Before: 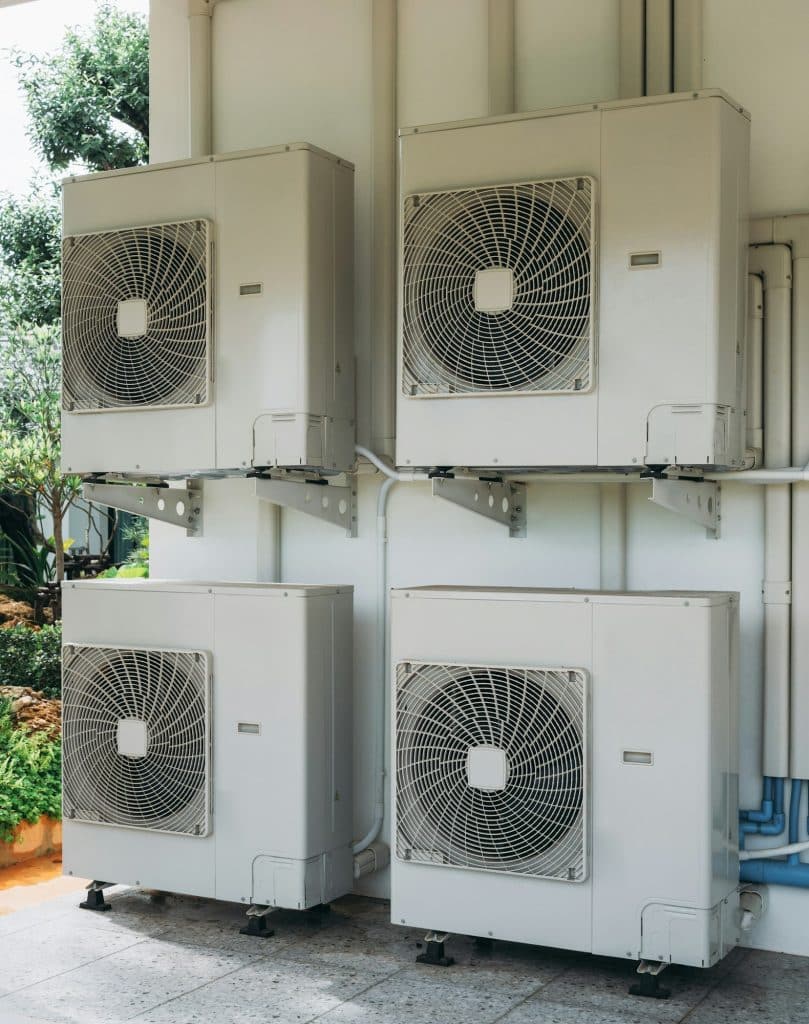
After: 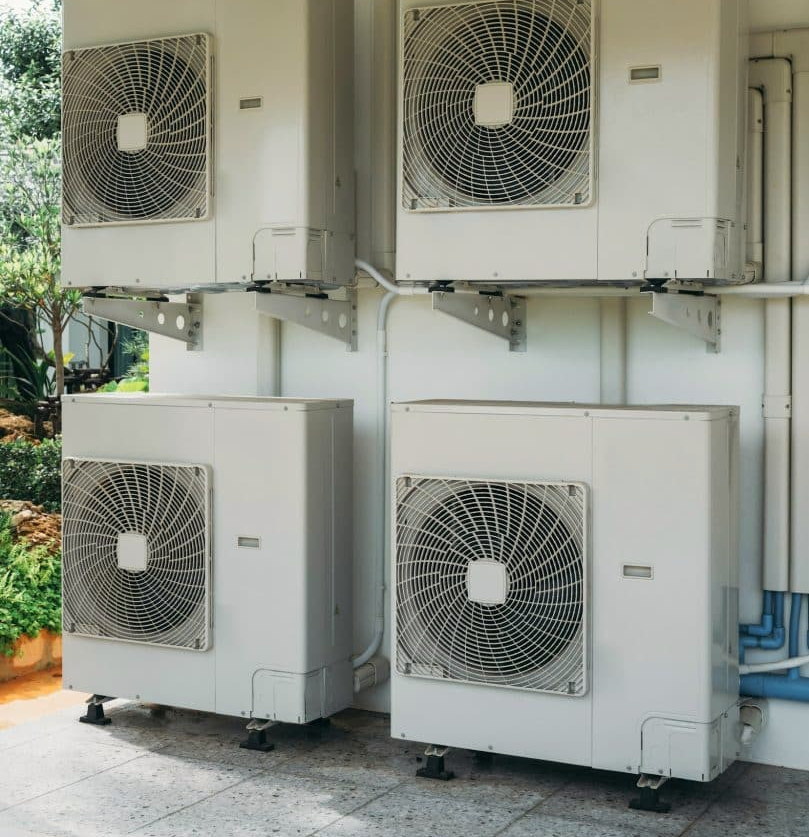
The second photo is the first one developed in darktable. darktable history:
color correction: highlights b* 3.04
crop and rotate: top 18.257%
